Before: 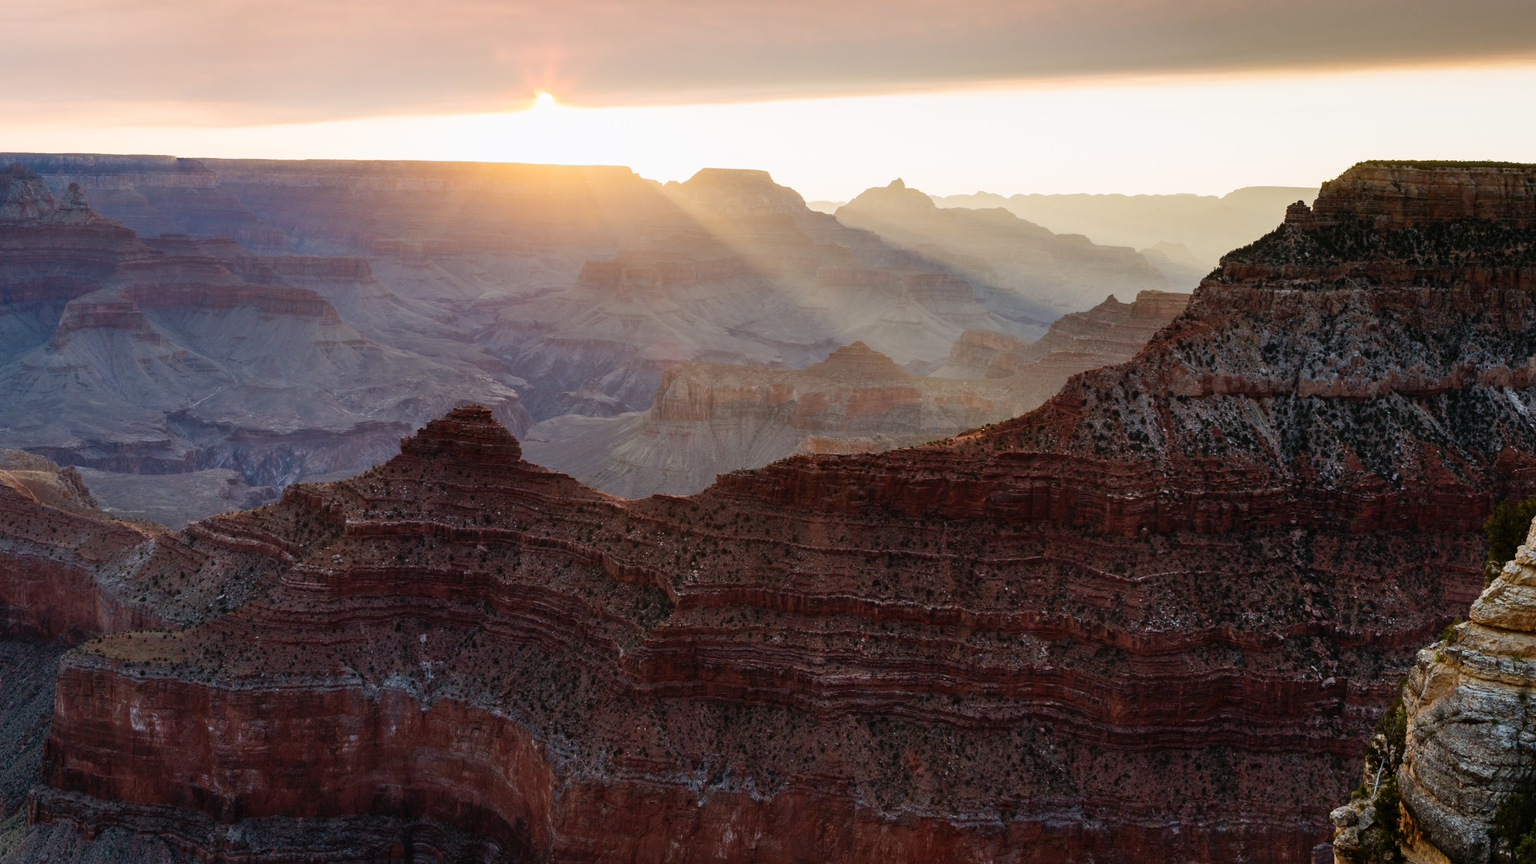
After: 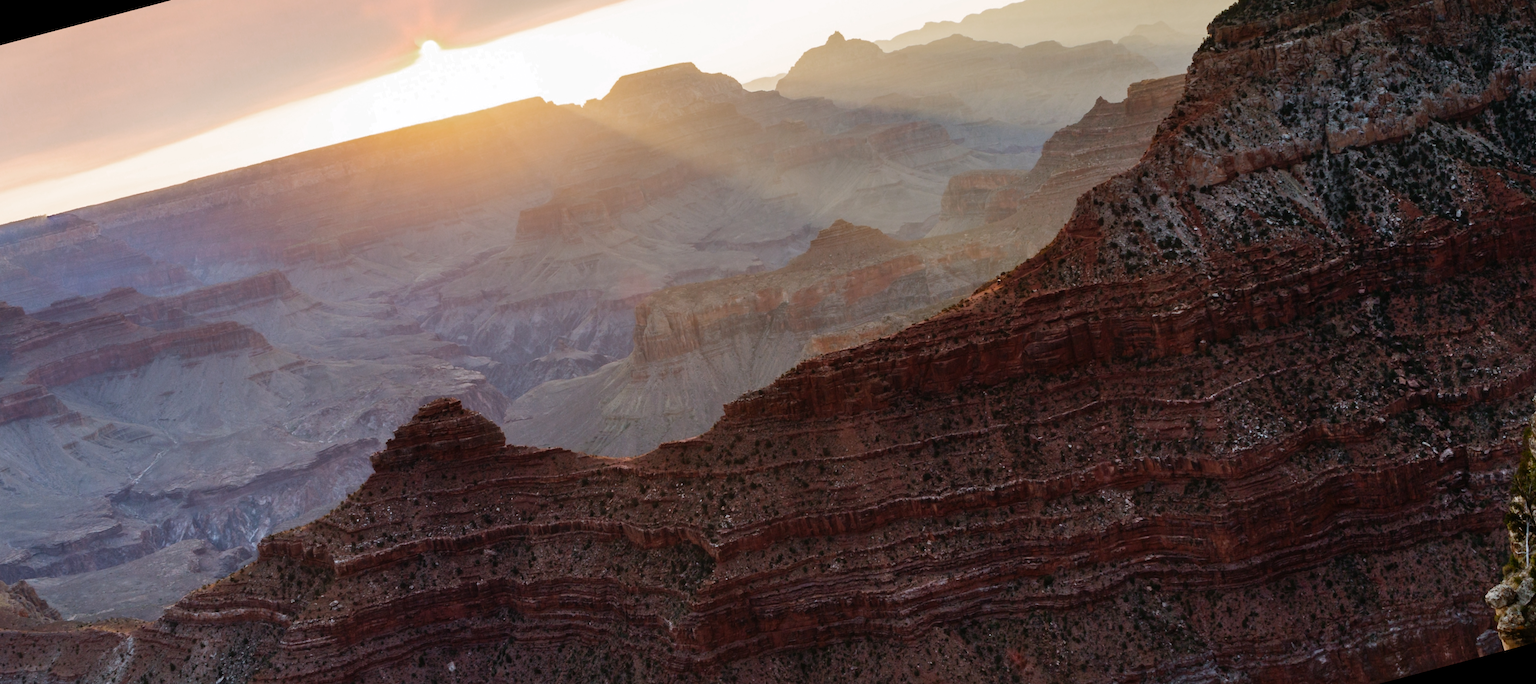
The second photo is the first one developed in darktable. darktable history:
color zones: curves: ch0 [(0.203, 0.433) (0.607, 0.517) (0.697, 0.696) (0.705, 0.897)]
rotate and perspective: rotation -14.8°, crop left 0.1, crop right 0.903, crop top 0.25, crop bottom 0.748
